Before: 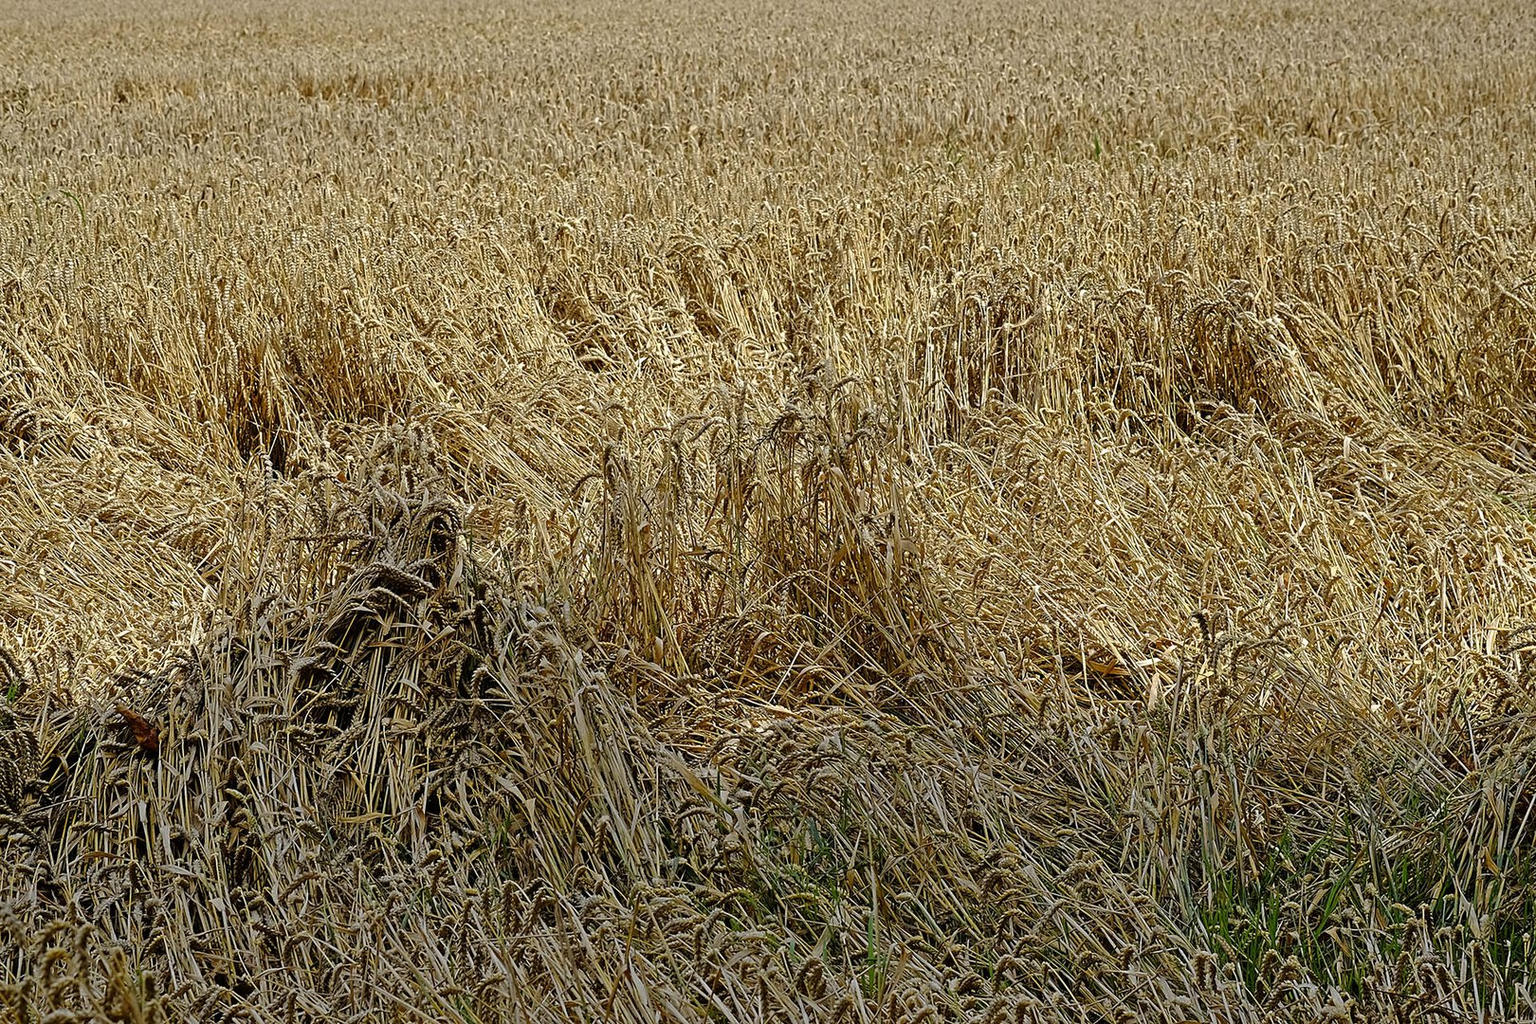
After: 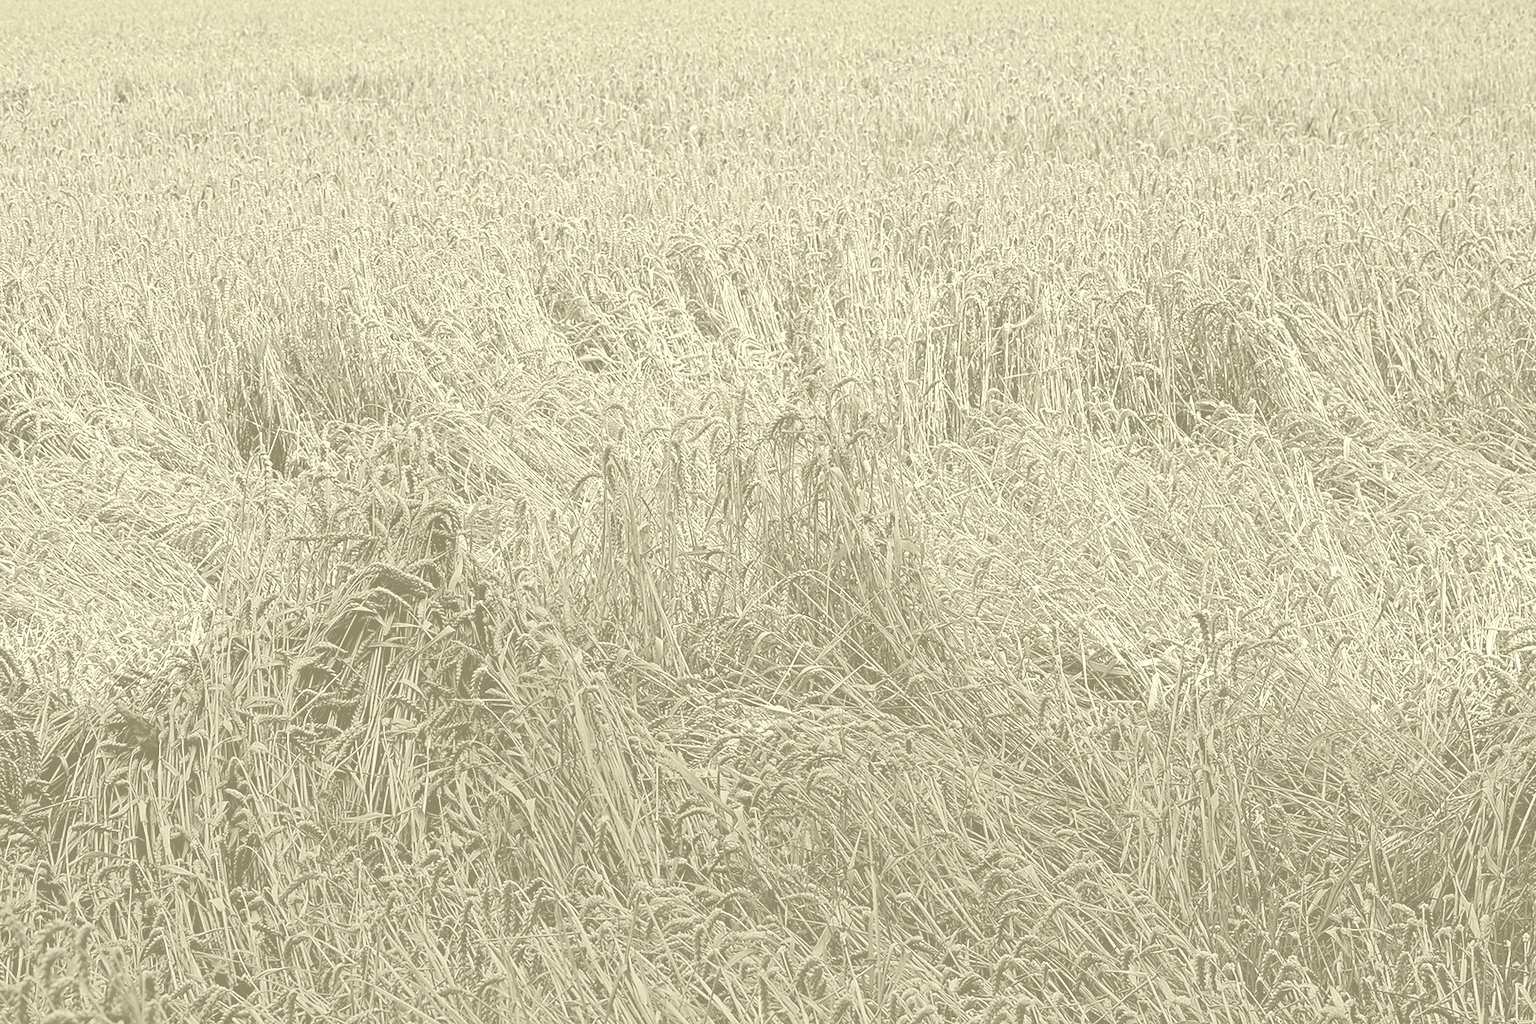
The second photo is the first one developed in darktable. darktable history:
colorize: hue 43.2°, saturation 40%, version 1
color balance rgb: linear chroma grading › global chroma 15%, perceptual saturation grading › global saturation 30%
